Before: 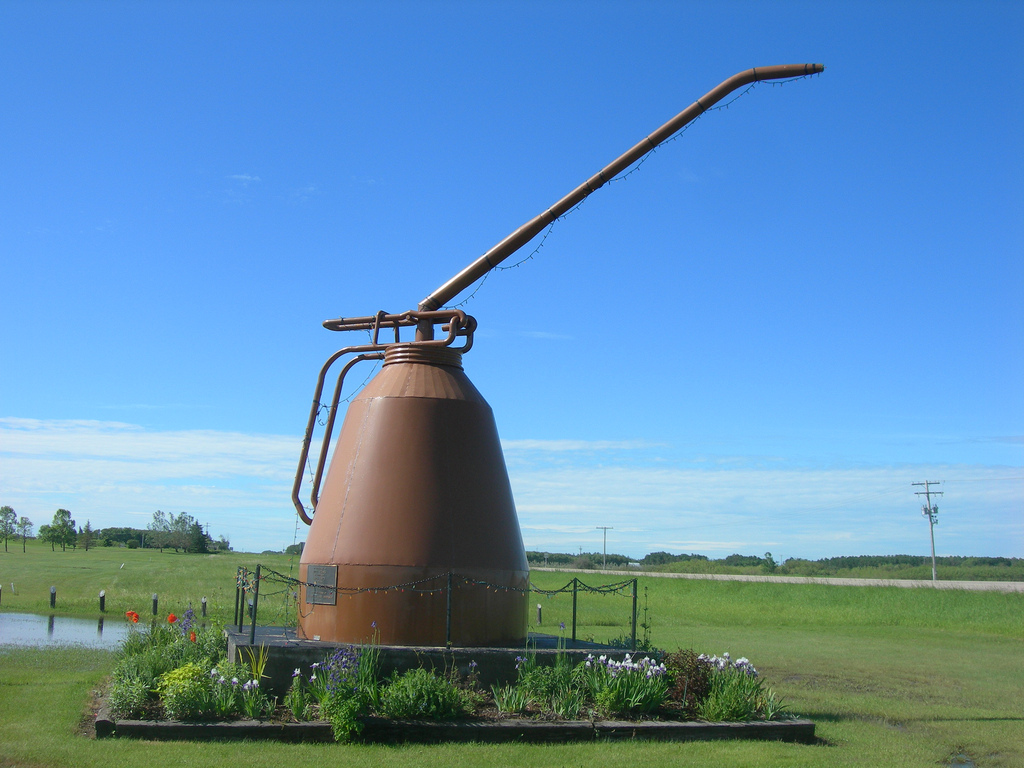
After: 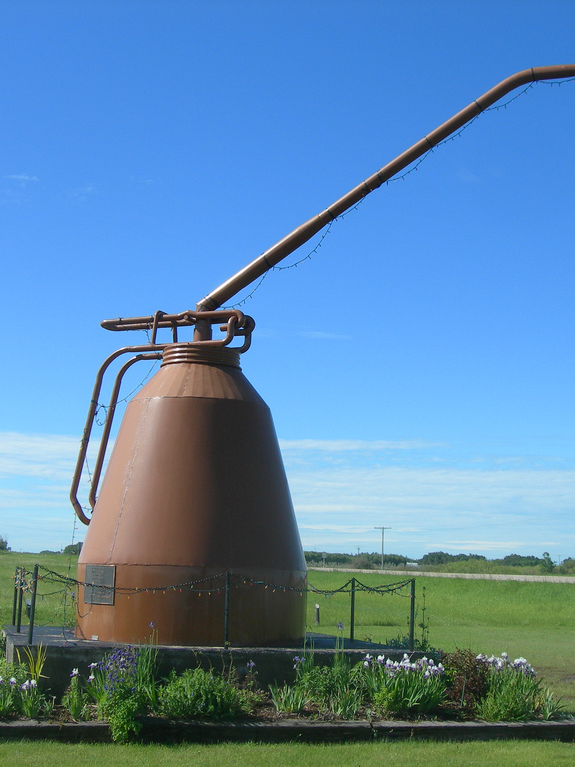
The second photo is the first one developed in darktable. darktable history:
crop: left 21.705%, right 22.095%, bottom 0.015%
